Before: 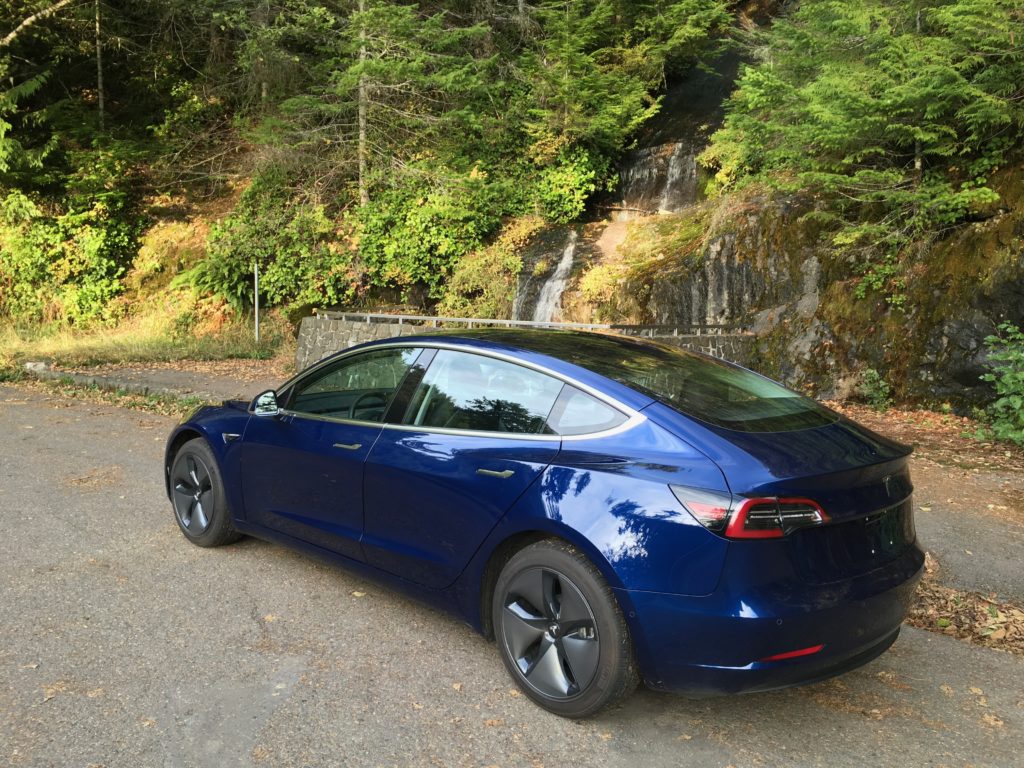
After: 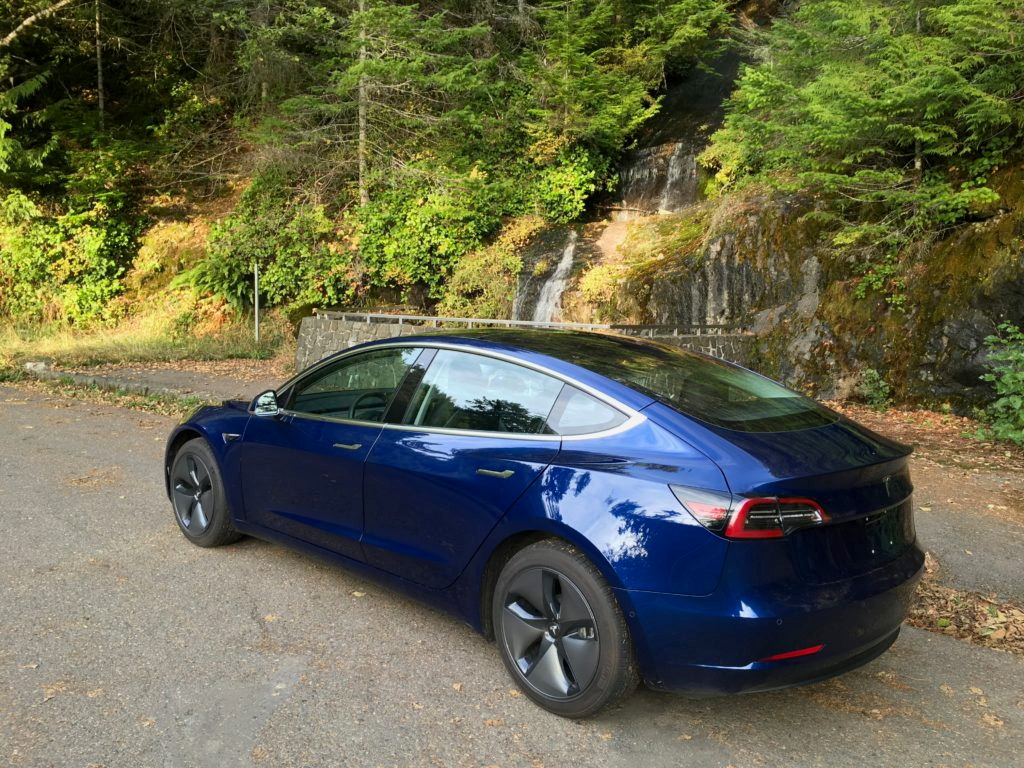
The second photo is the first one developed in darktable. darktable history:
contrast equalizer: octaves 7, y [[0.5, 0.486, 0.447, 0.446, 0.489, 0.5], [0.5 ×6], [0.5 ×6], [0 ×6], [0 ×6]], mix 0.278
